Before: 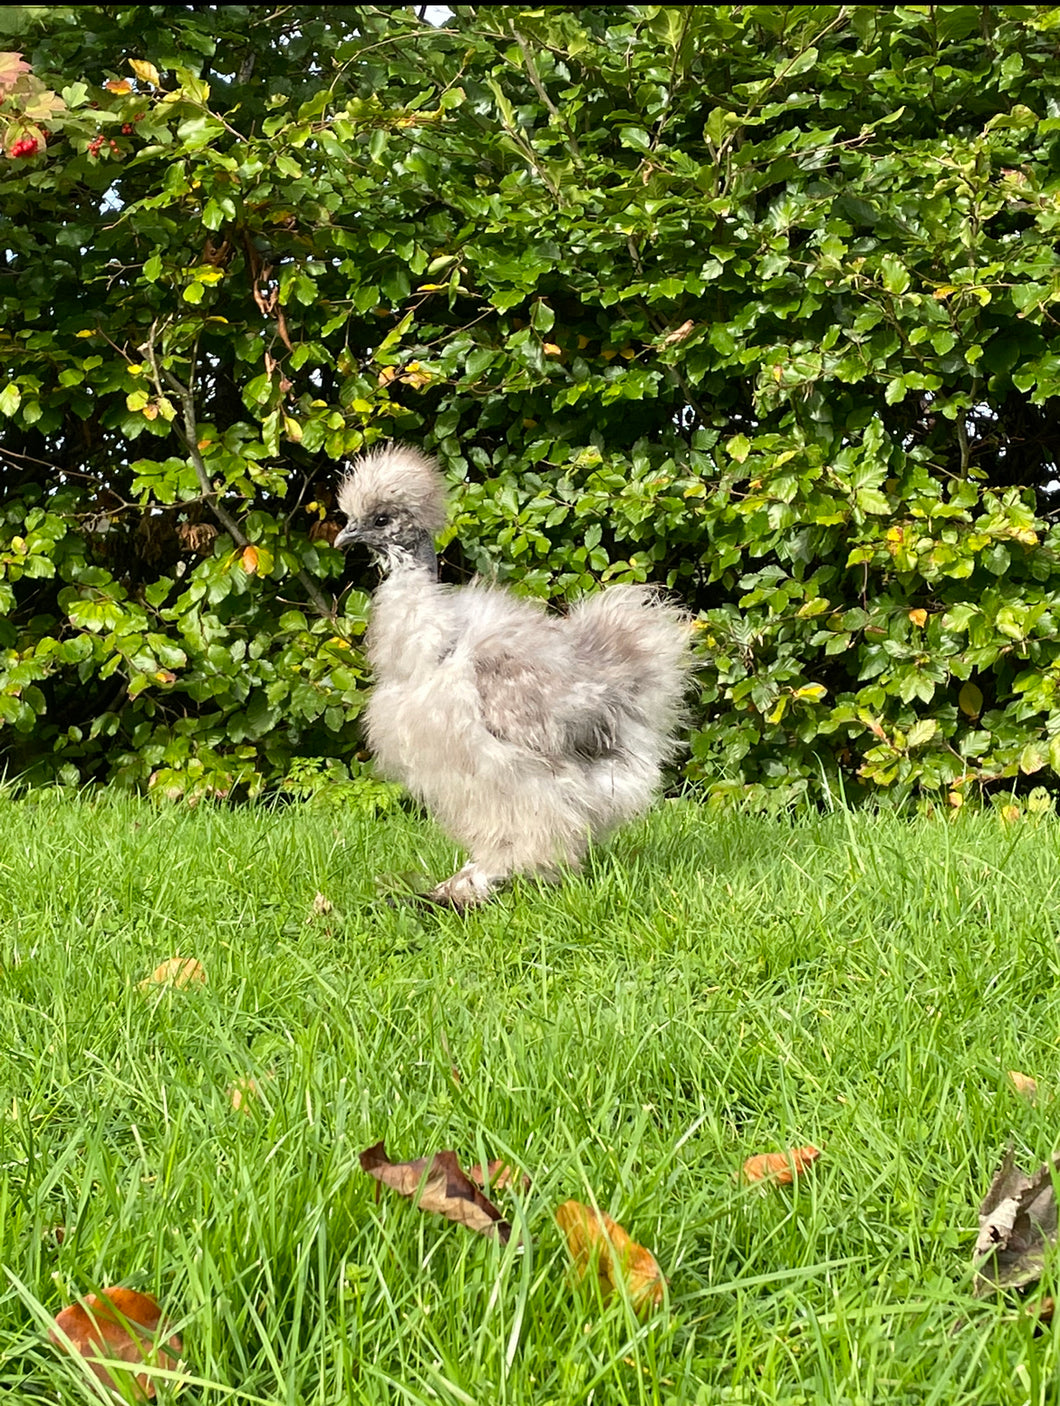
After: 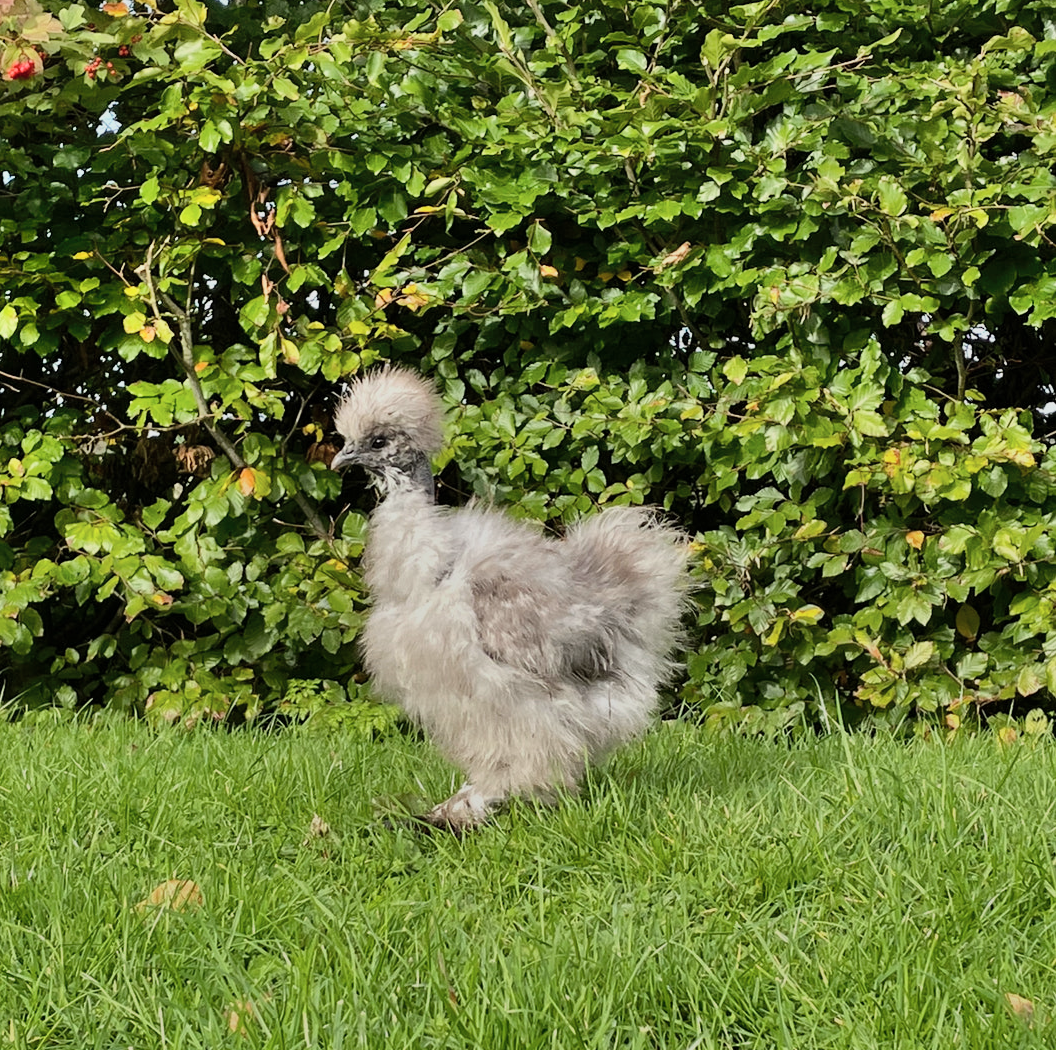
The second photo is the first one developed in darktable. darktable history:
crop: left 0.303%, top 5.557%, bottom 19.74%
exposure: exposure -0.907 EV, compensate highlight preservation false
shadows and highlights: radius 113.48, shadows 51.13, white point adjustment 9.06, highlights -3.12, soften with gaussian
